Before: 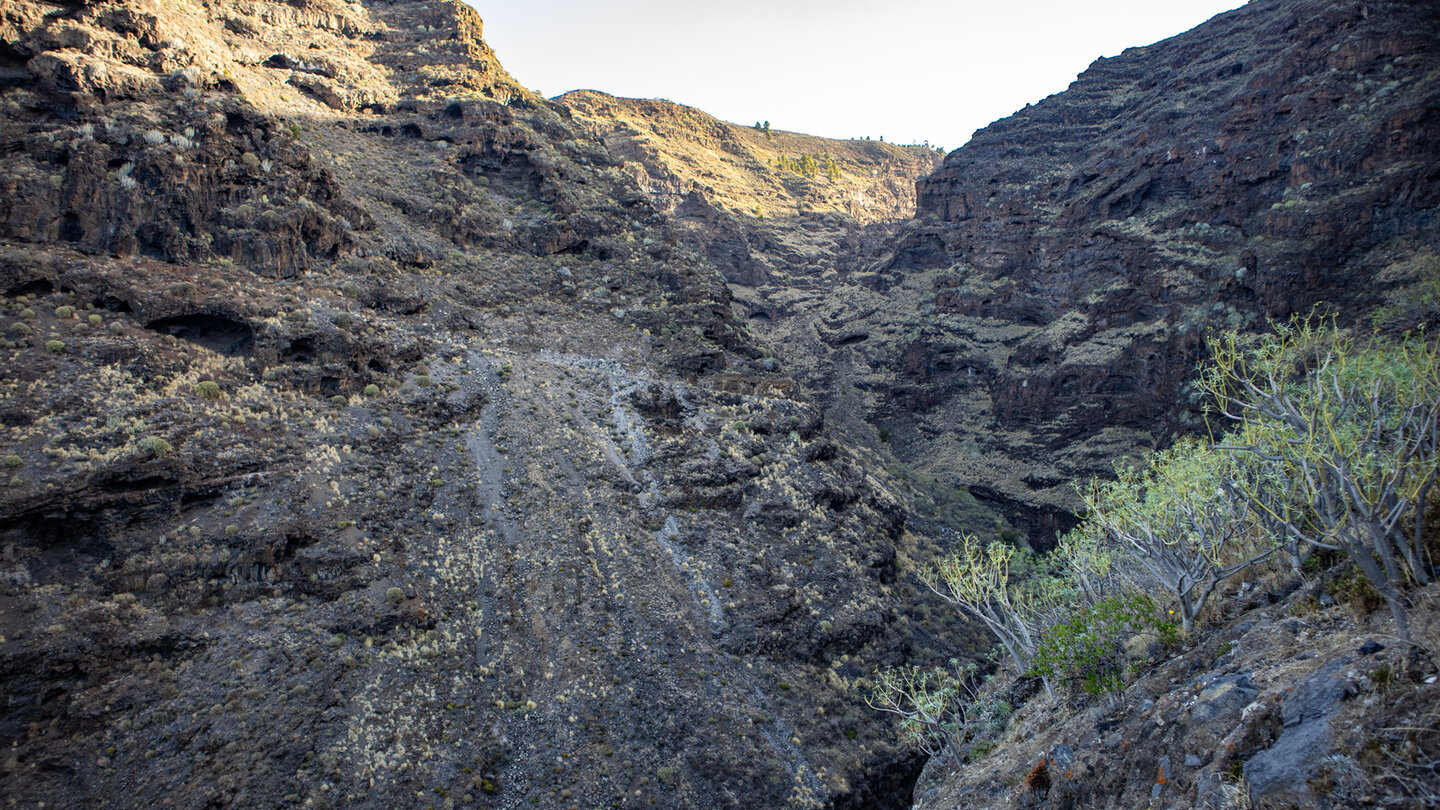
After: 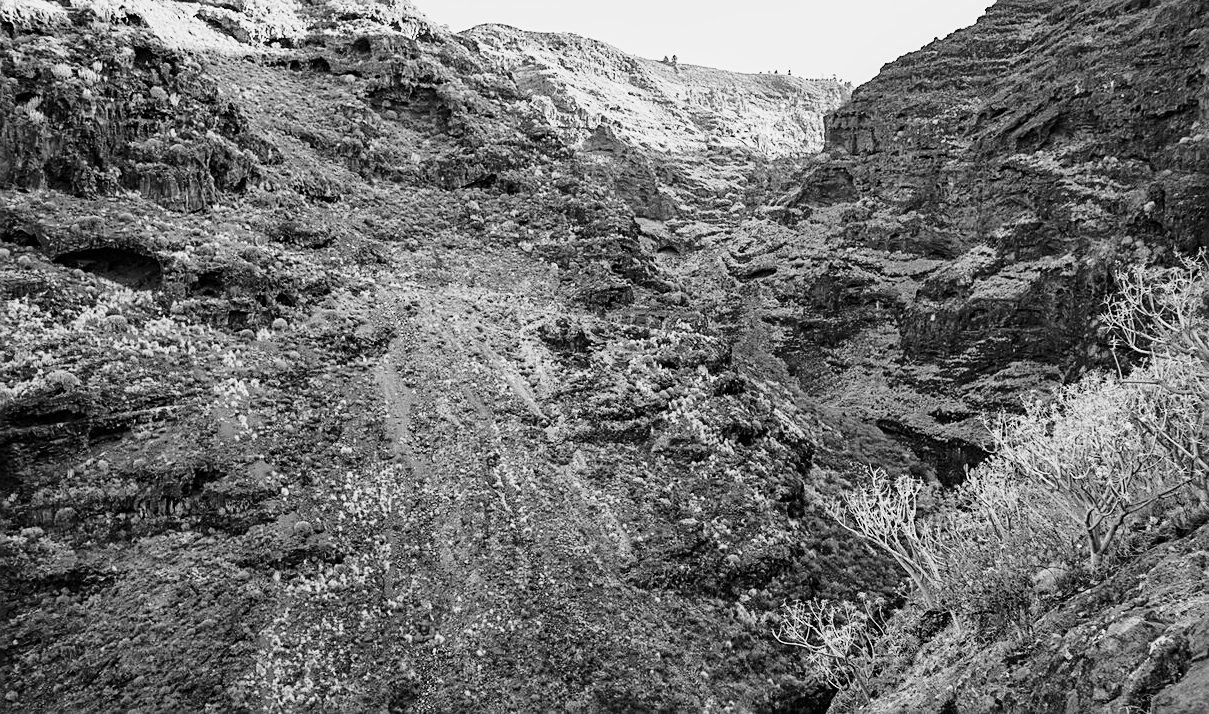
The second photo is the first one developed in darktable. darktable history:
sharpen: on, module defaults
monochrome: a -71.75, b 75.82
base curve: curves: ch0 [(0, 0) (0.028, 0.03) (0.121, 0.232) (0.46, 0.748) (0.859, 0.968) (1, 1)], preserve colors none
crop: left 6.446%, top 8.188%, right 9.538%, bottom 3.548%
contrast brightness saturation: saturation -0.05
white balance: red 1.127, blue 0.943
